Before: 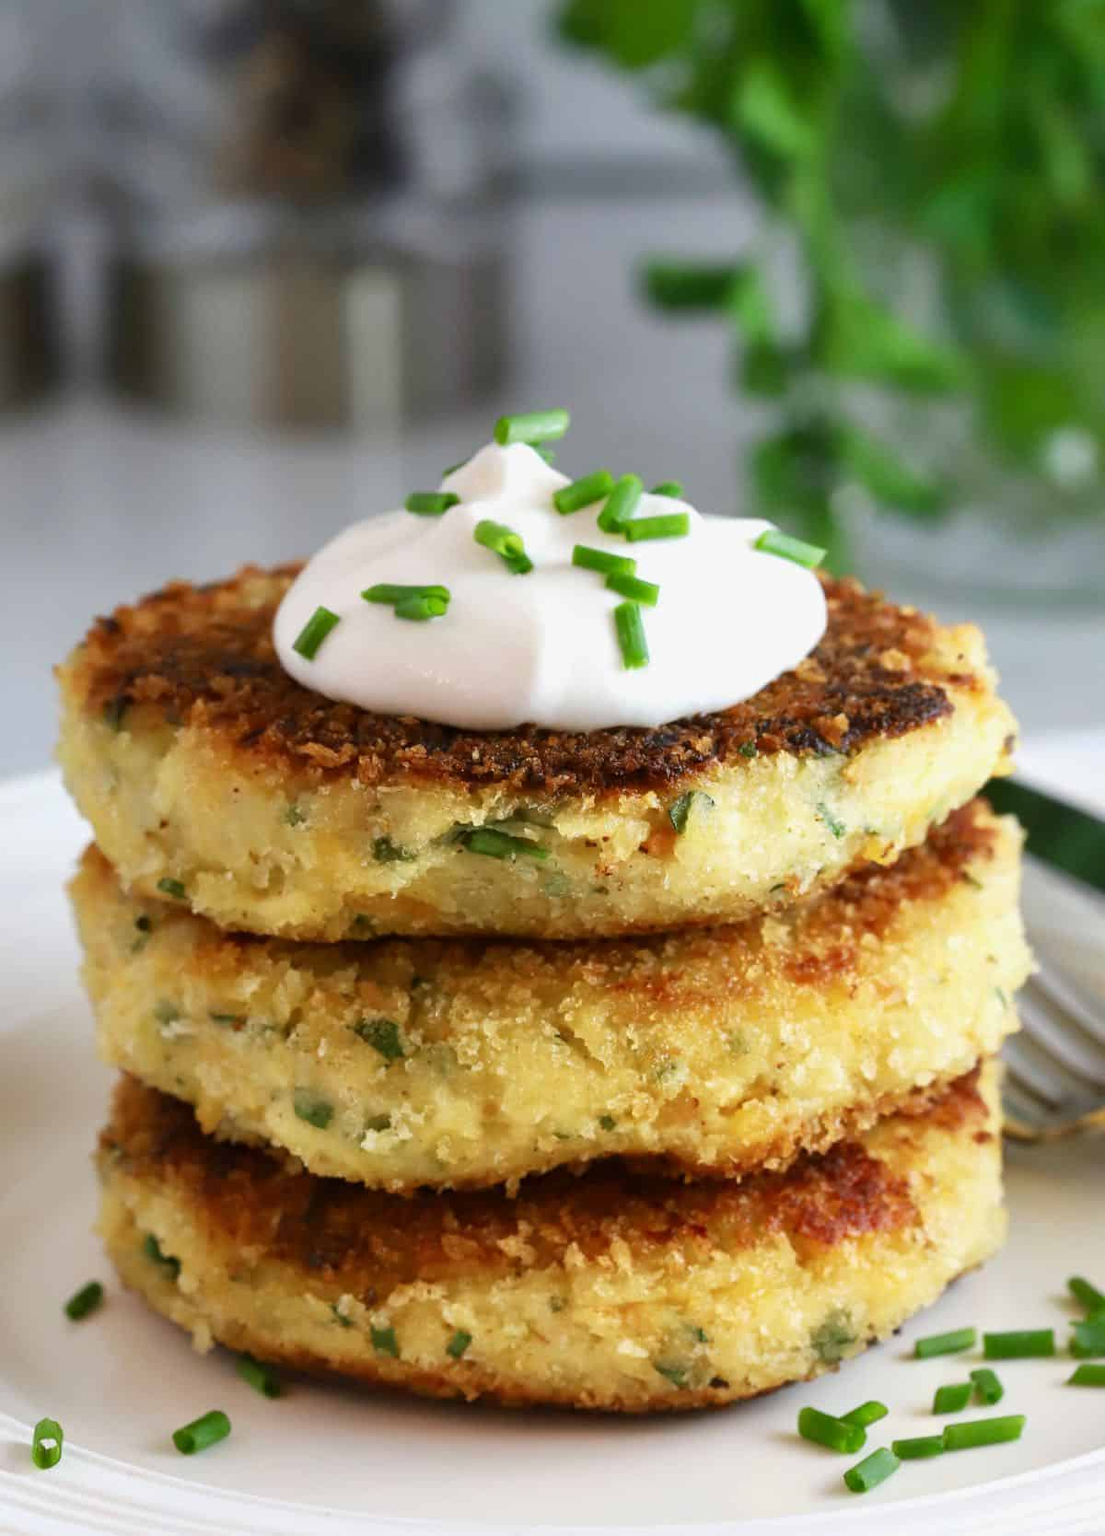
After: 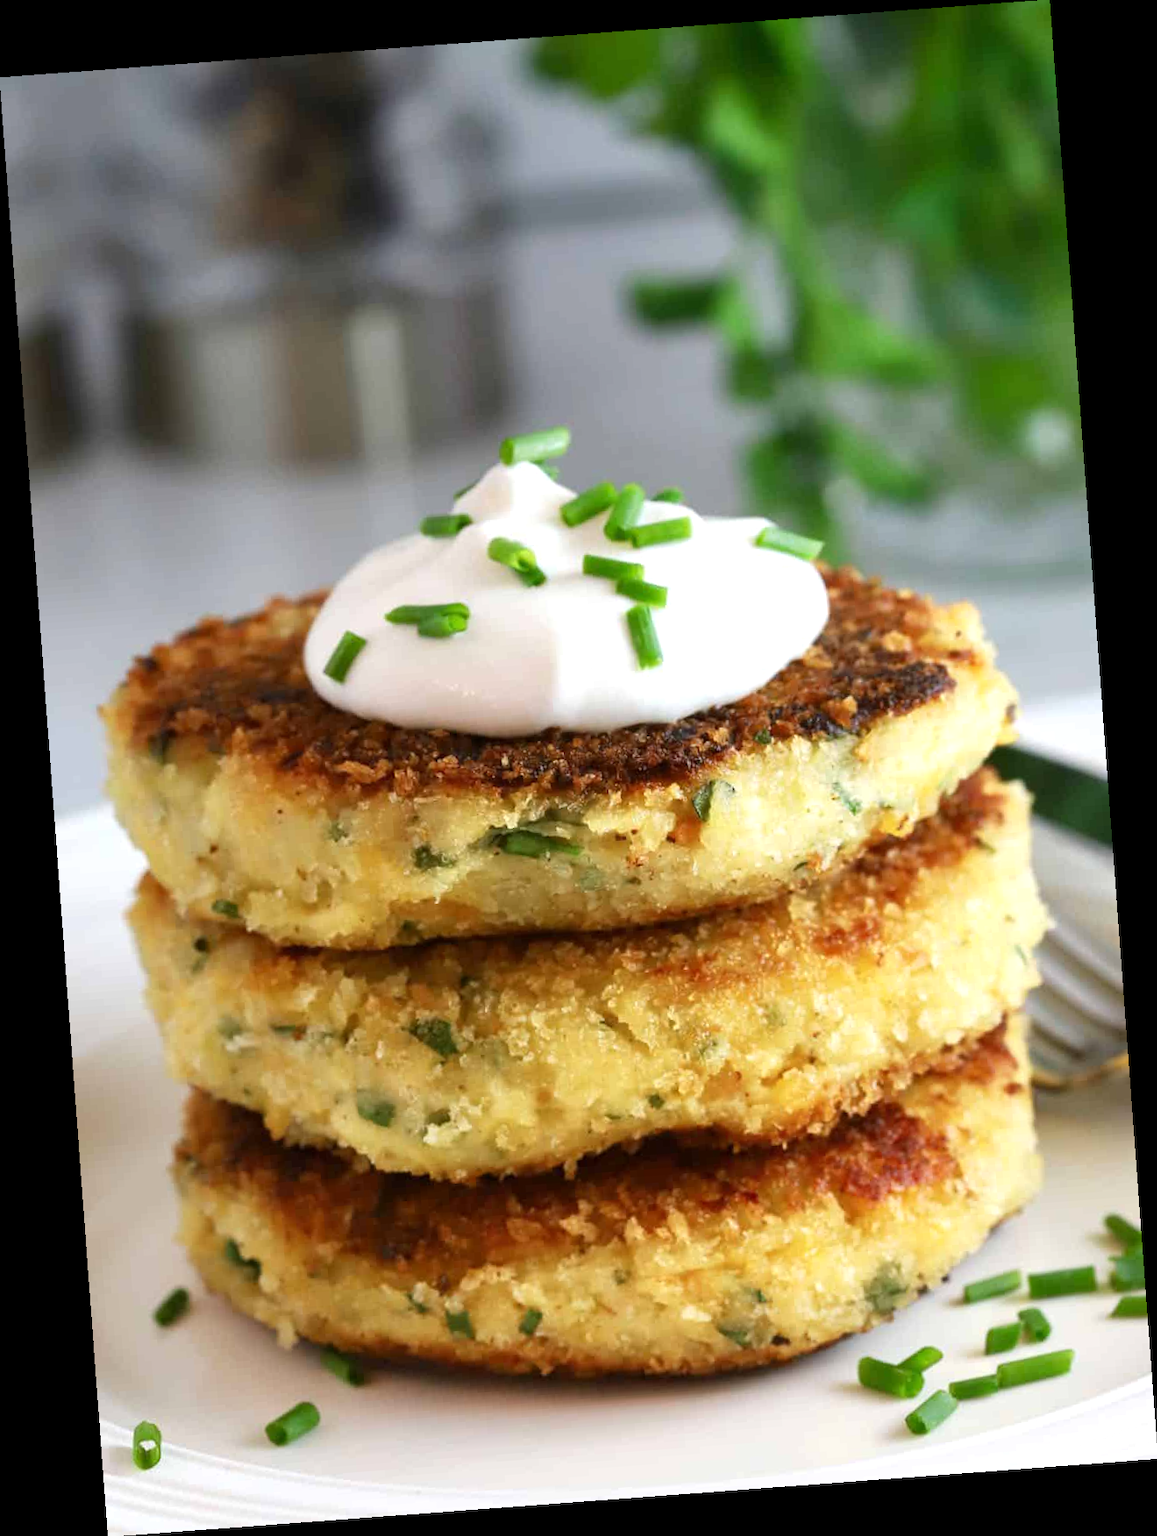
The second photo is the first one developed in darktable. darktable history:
rotate and perspective: rotation -4.25°, automatic cropping off
exposure: exposure 0.2 EV, compensate highlight preservation false
